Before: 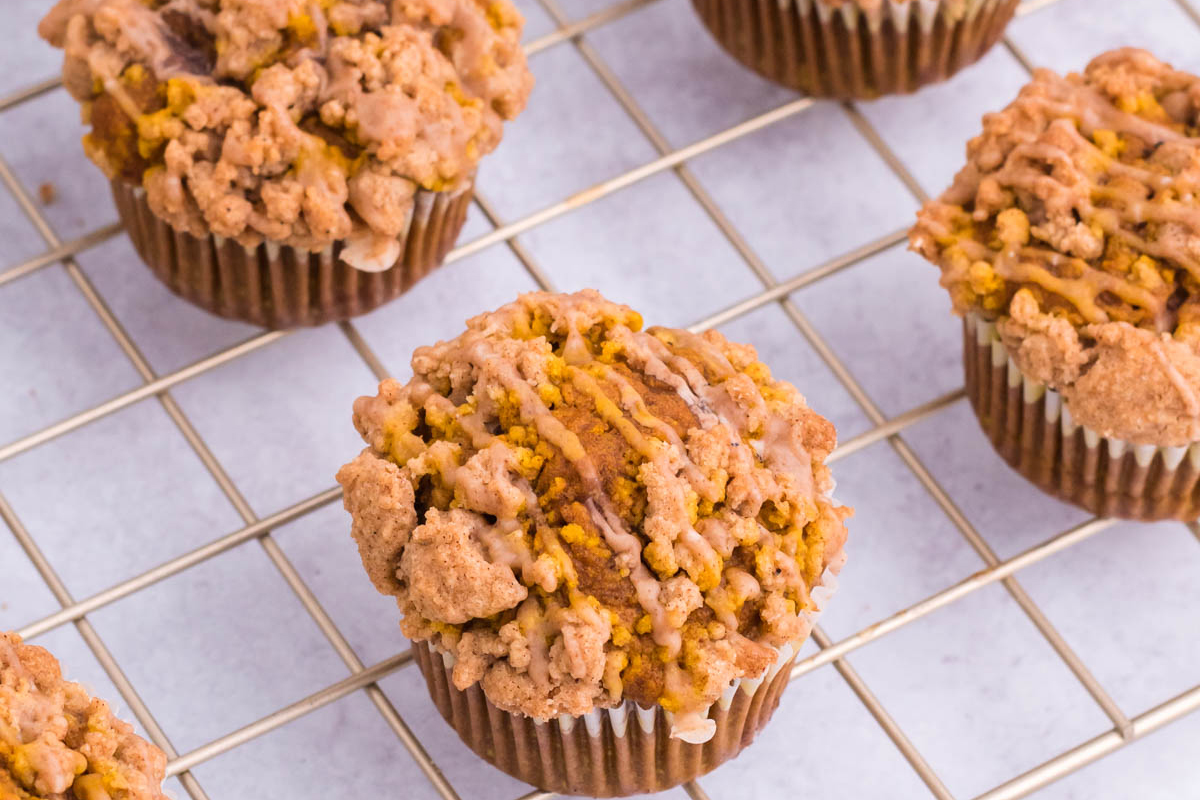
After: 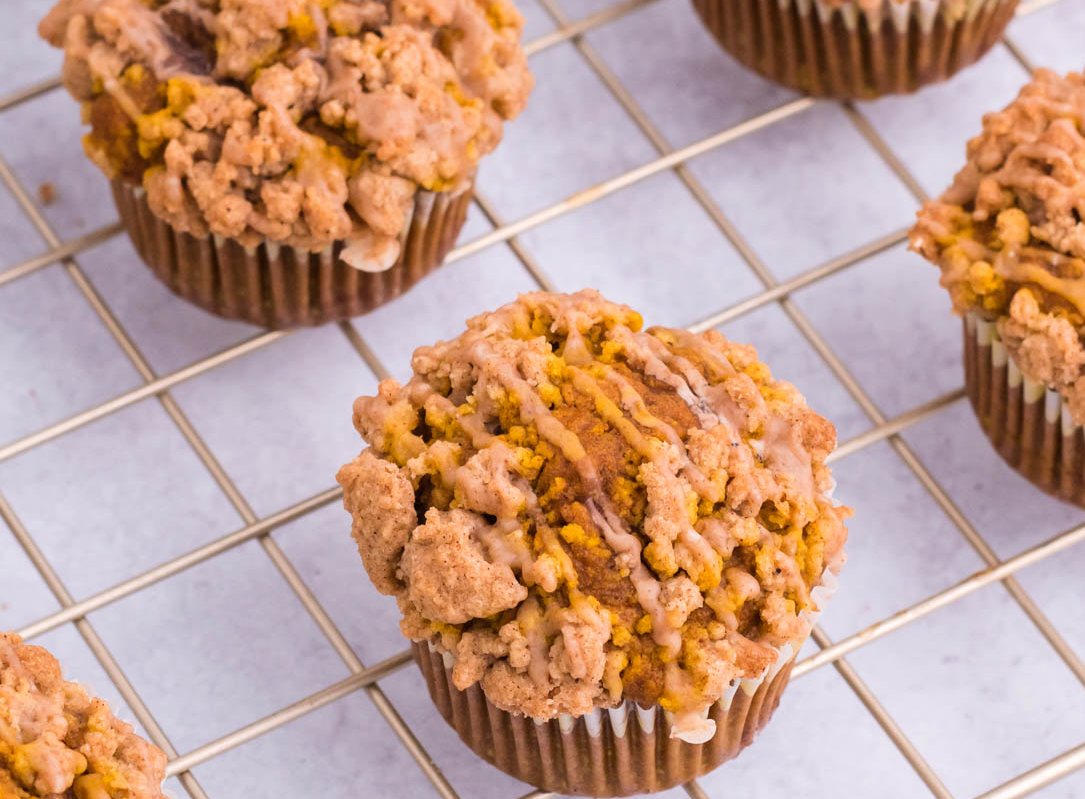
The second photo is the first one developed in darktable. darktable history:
crop: right 9.515%, bottom 0.041%
